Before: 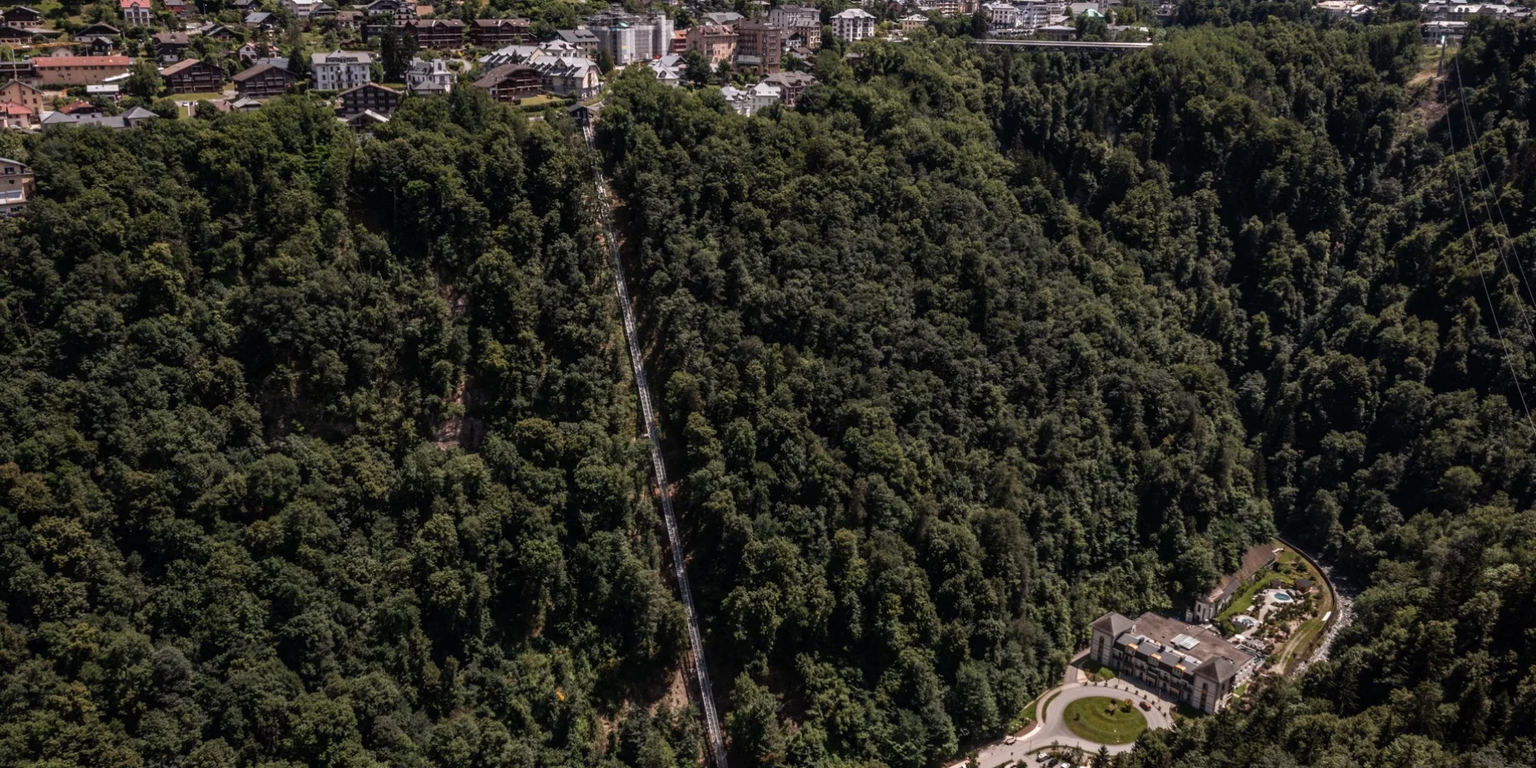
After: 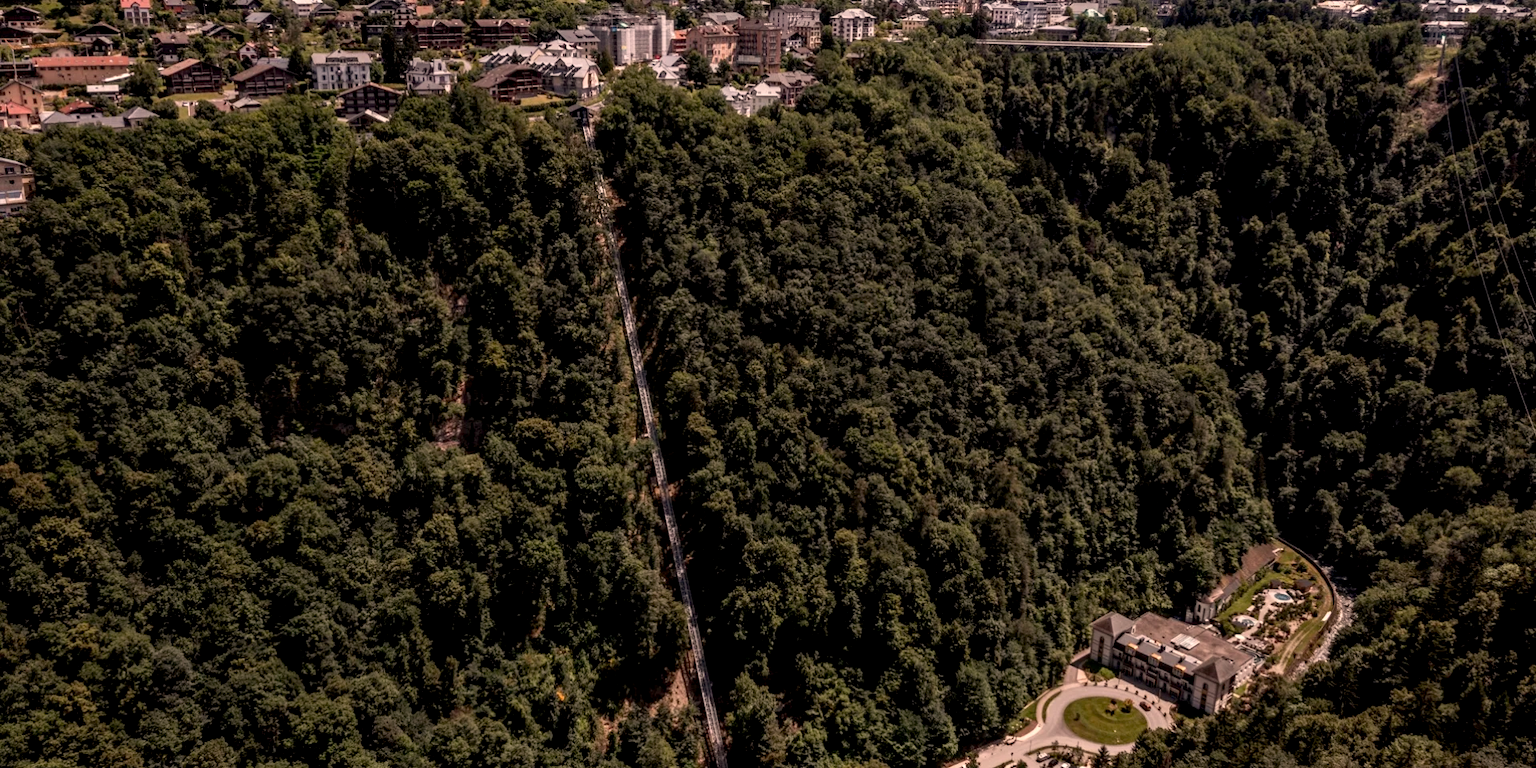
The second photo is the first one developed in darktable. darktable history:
white balance: red 1.127, blue 0.943
exposure: black level correction 0.007, compensate highlight preservation false
